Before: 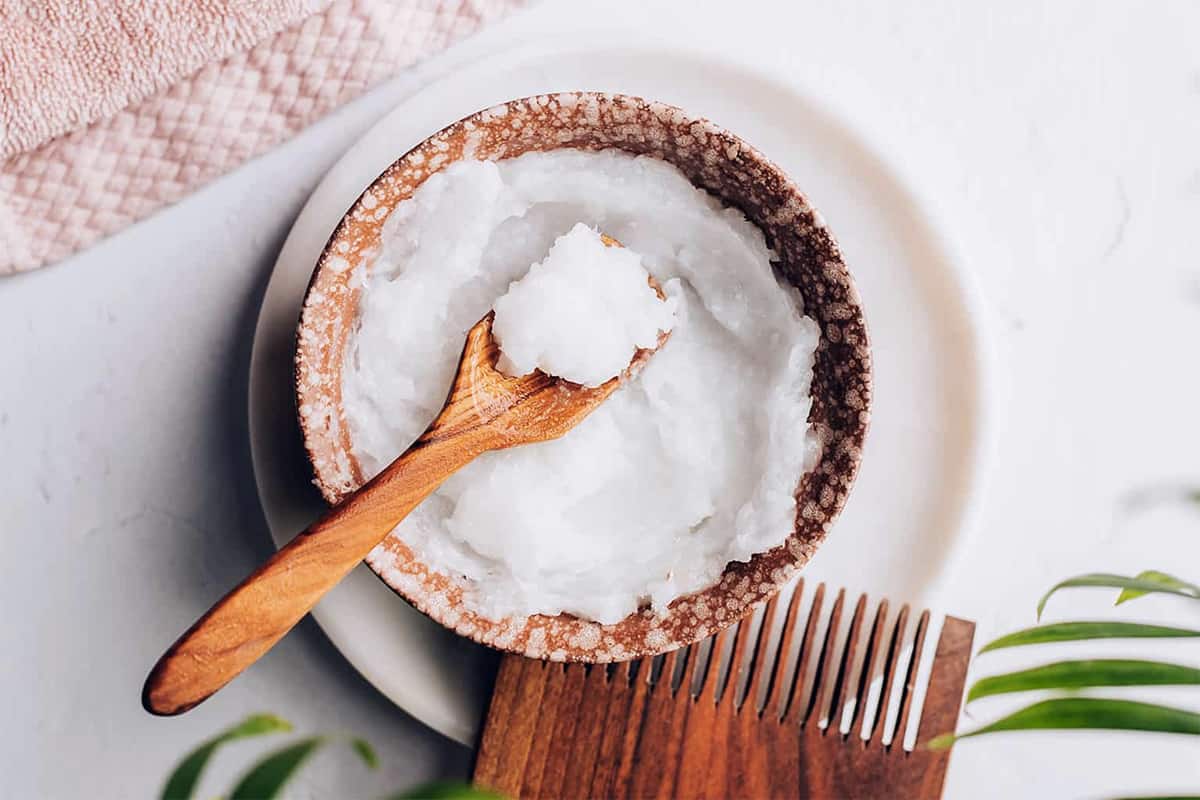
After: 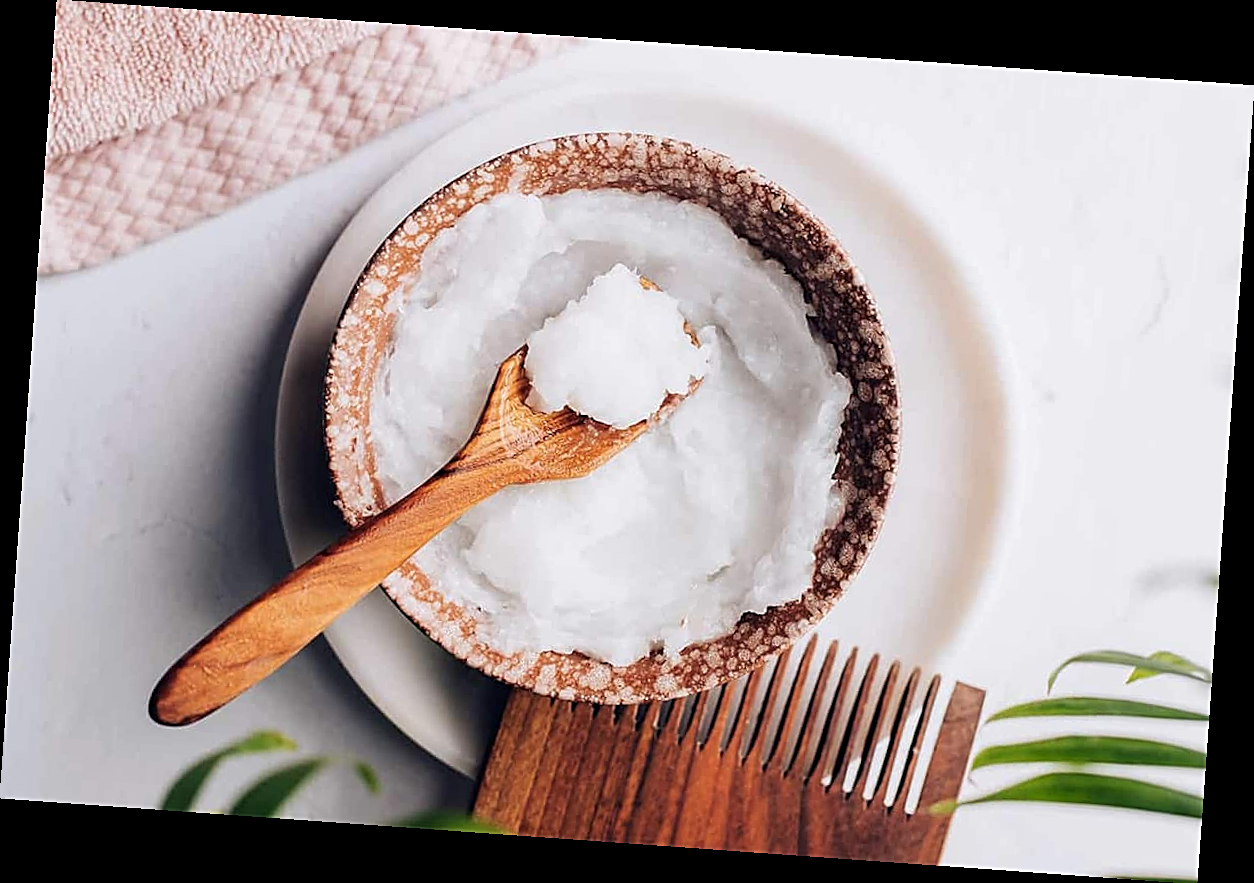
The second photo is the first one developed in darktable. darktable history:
rgb levels: preserve colors max RGB
rotate and perspective: rotation 4.1°, automatic cropping off
sharpen: on, module defaults
